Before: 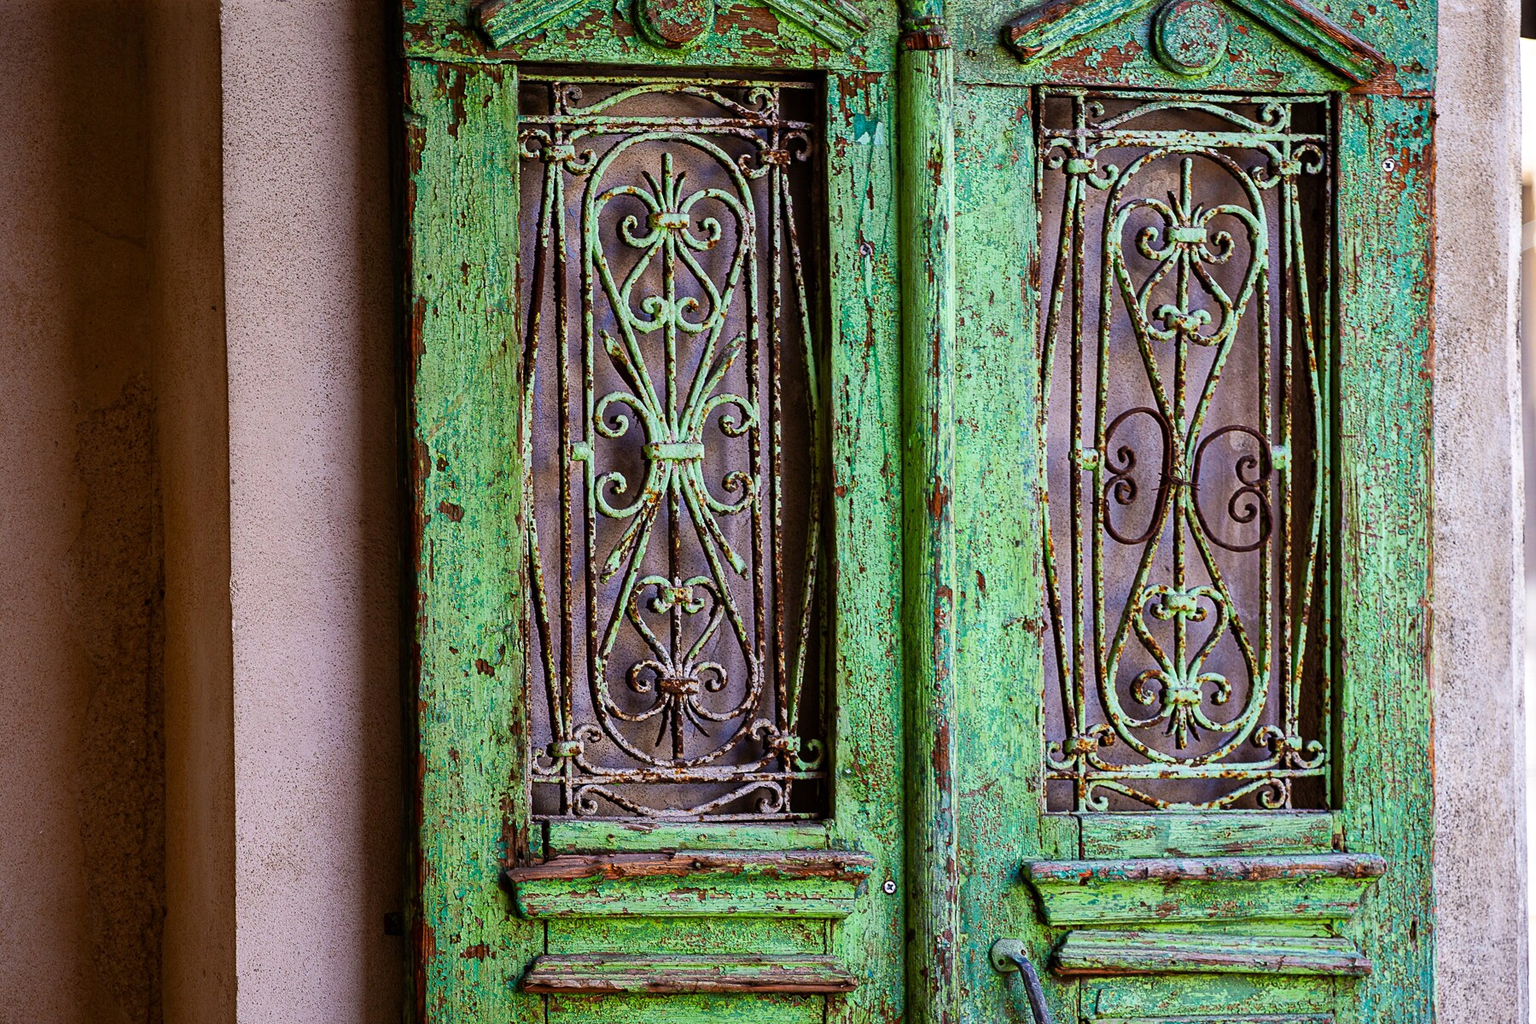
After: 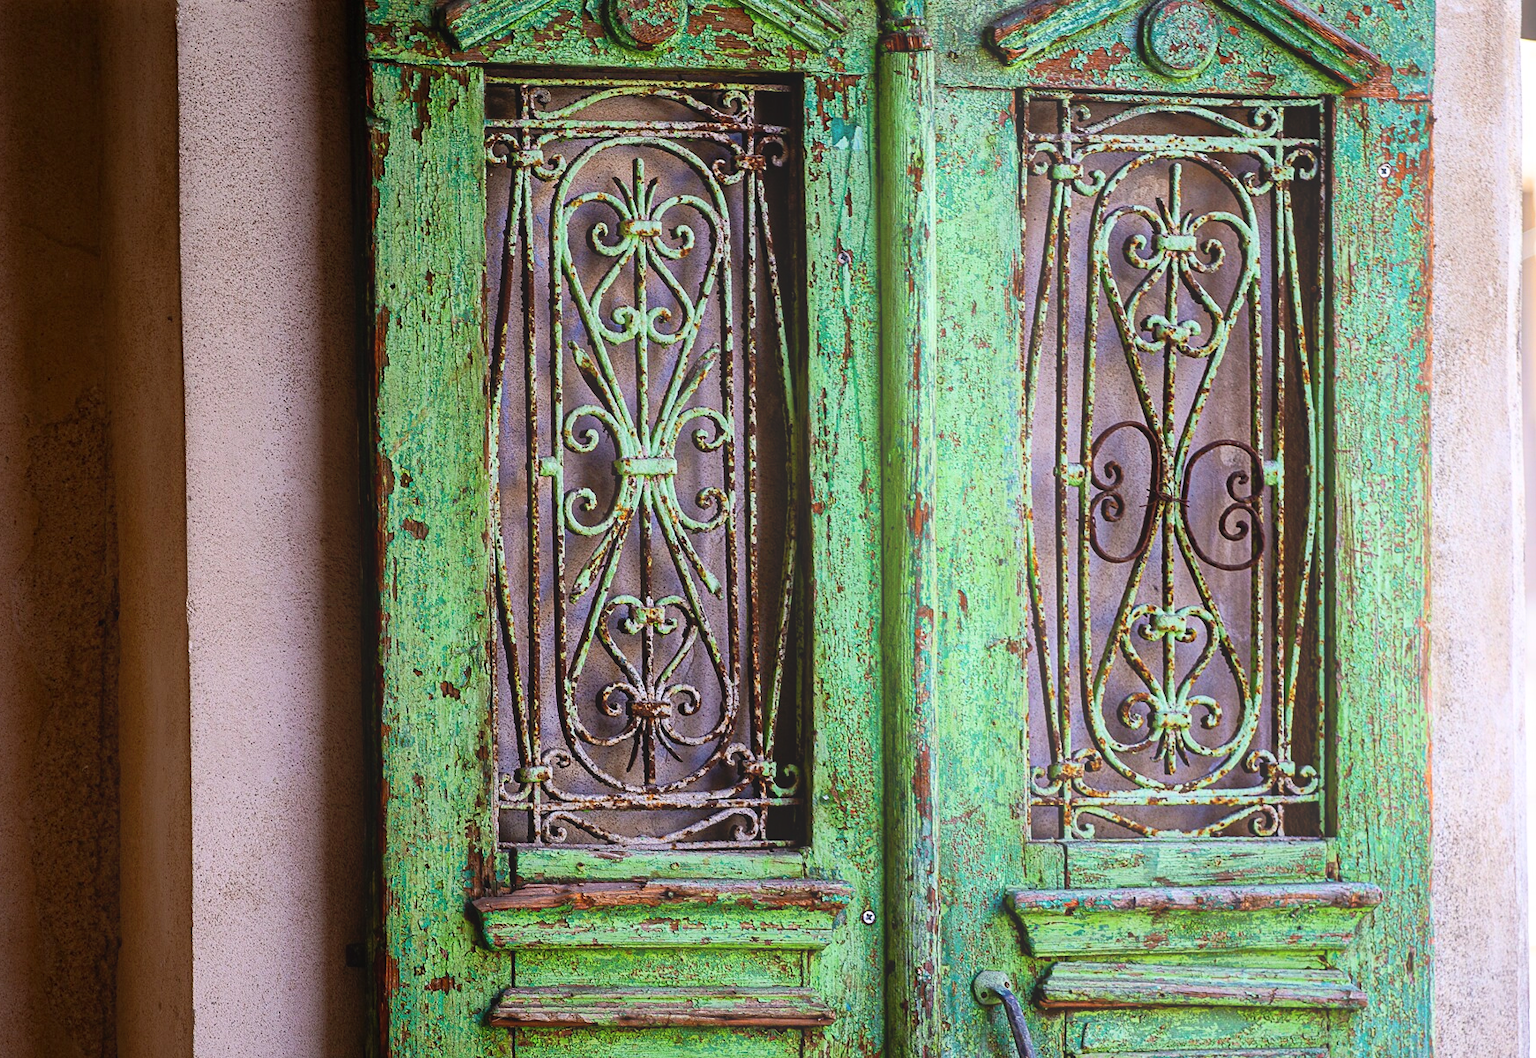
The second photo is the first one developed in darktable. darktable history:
crop and rotate: left 3.238%
bloom: on, module defaults
exposure: black level correction 0, compensate exposure bias true, compensate highlight preservation false
